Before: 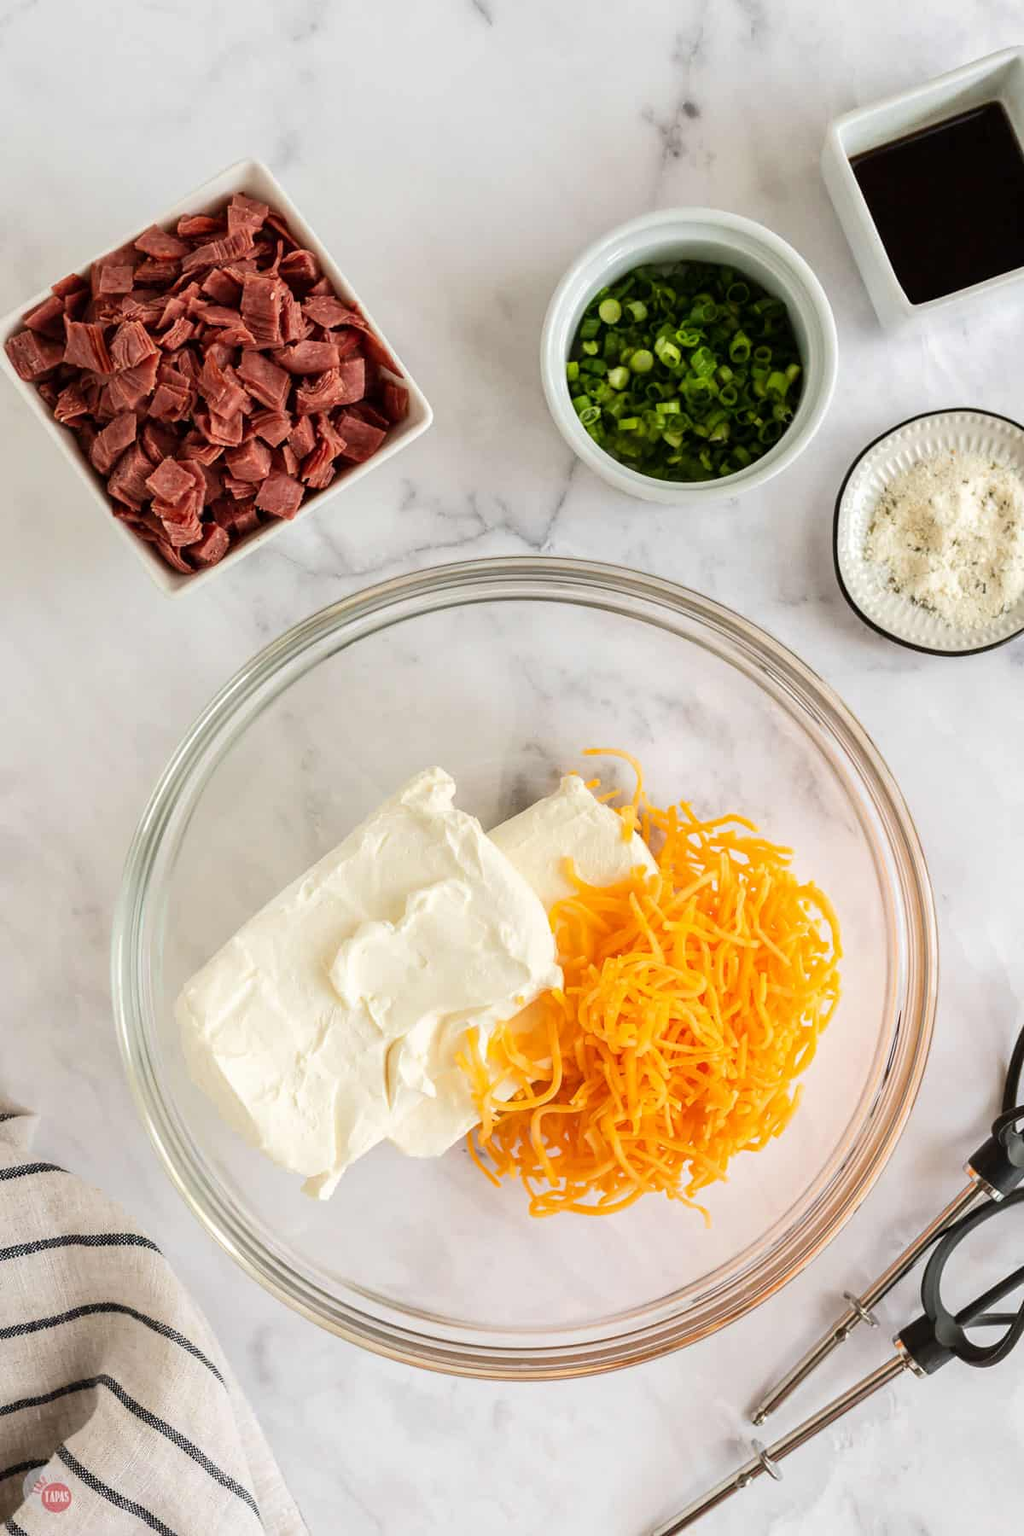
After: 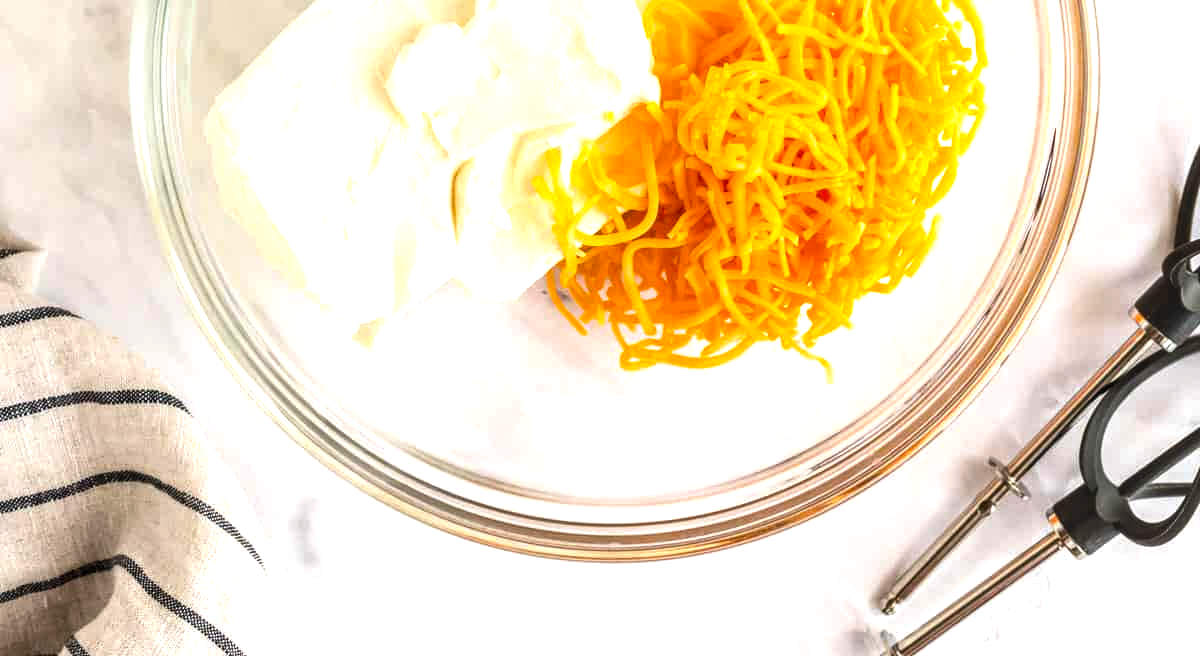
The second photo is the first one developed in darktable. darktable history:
local contrast: on, module defaults
crop and rotate: top 58.668%, bottom 4.88%
color balance rgb: perceptual saturation grading › global saturation 8.33%, perceptual saturation grading › shadows 3.815%, perceptual brilliance grading › global brilliance -4.534%, perceptual brilliance grading › highlights 24.047%, perceptual brilliance grading › mid-tones 7.195%, perceptual brilliance grading › shadows -5.056%, global vibrance 20%
